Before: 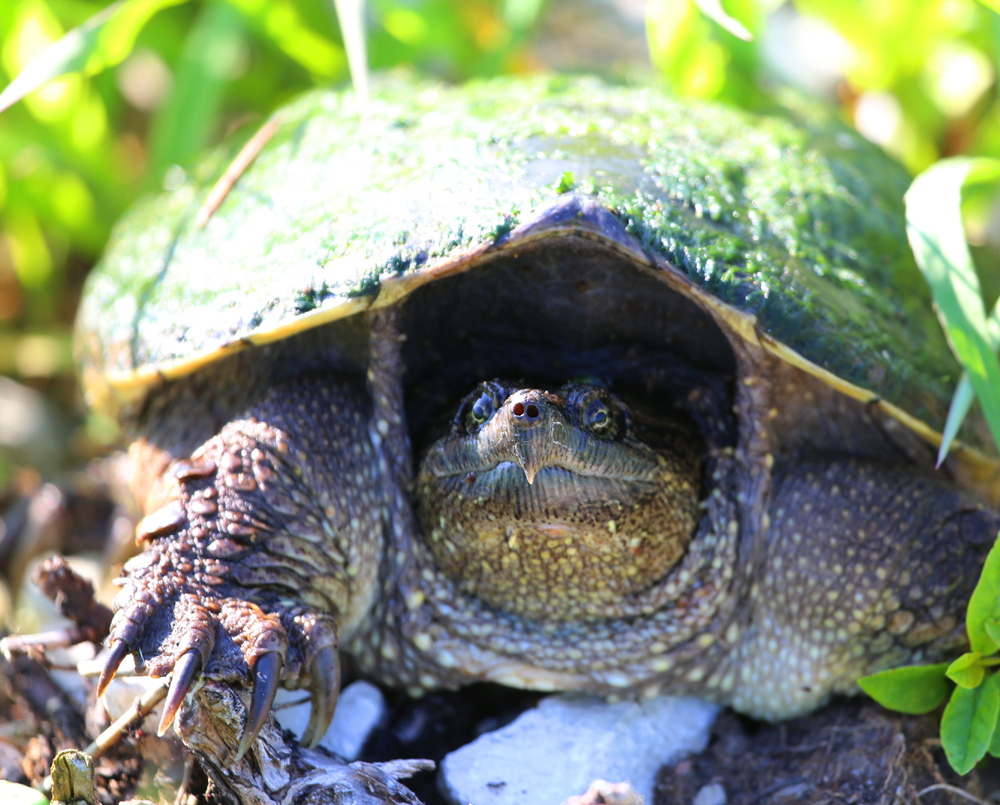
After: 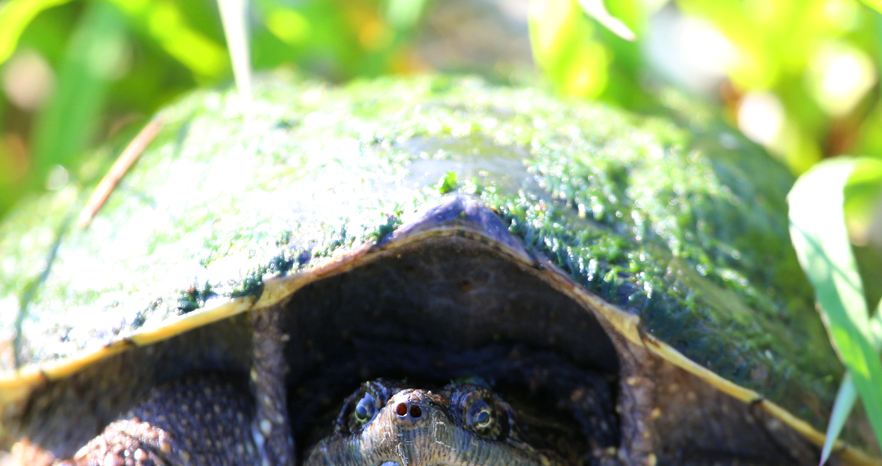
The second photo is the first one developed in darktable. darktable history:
crop and rotate: left 11.727%, bottom 42.095%
local contrast: mode bilateral grid, contrast 20, coarseness 50, detail 119%, midtone range 0.2
